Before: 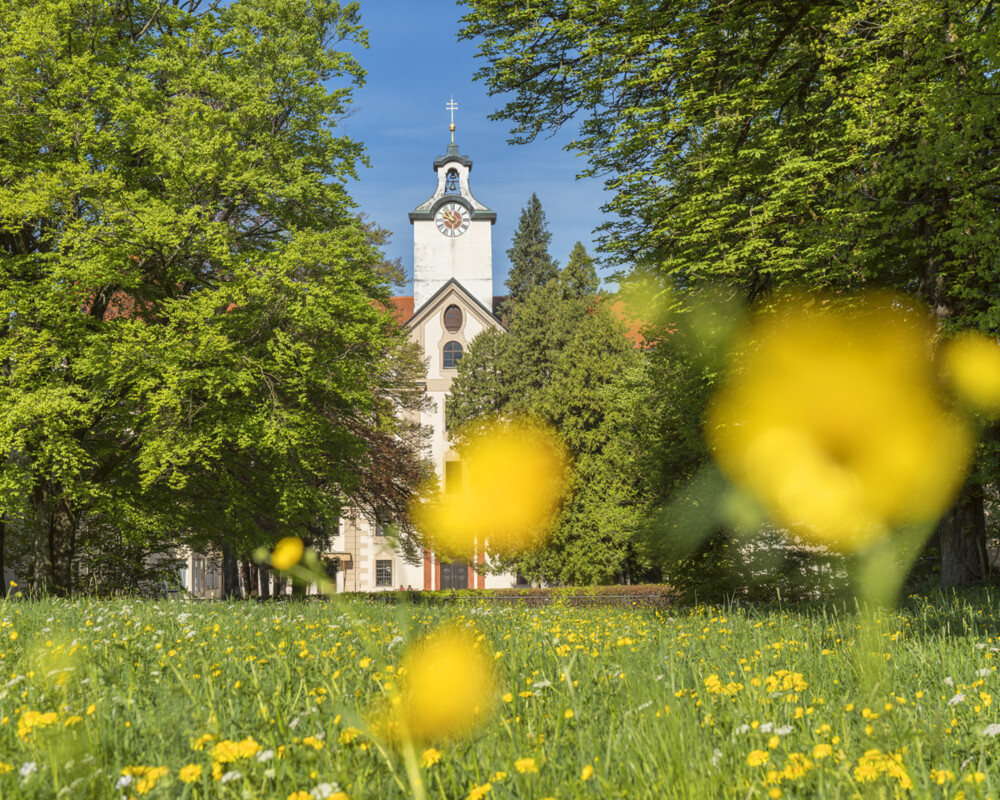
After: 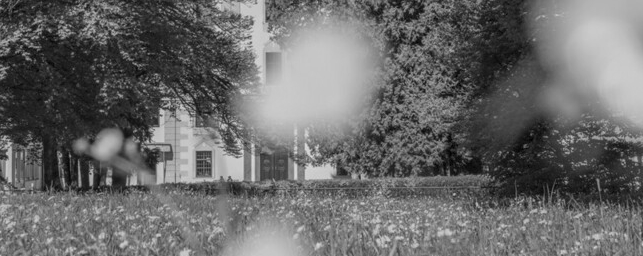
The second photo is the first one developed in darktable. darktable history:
monochrome: a 79.32, b 81.83, size 1.1
crop: left 18.091%, top 51.13%, right 17.525%, bottom 16.85%
local contrast: on, module defaults
